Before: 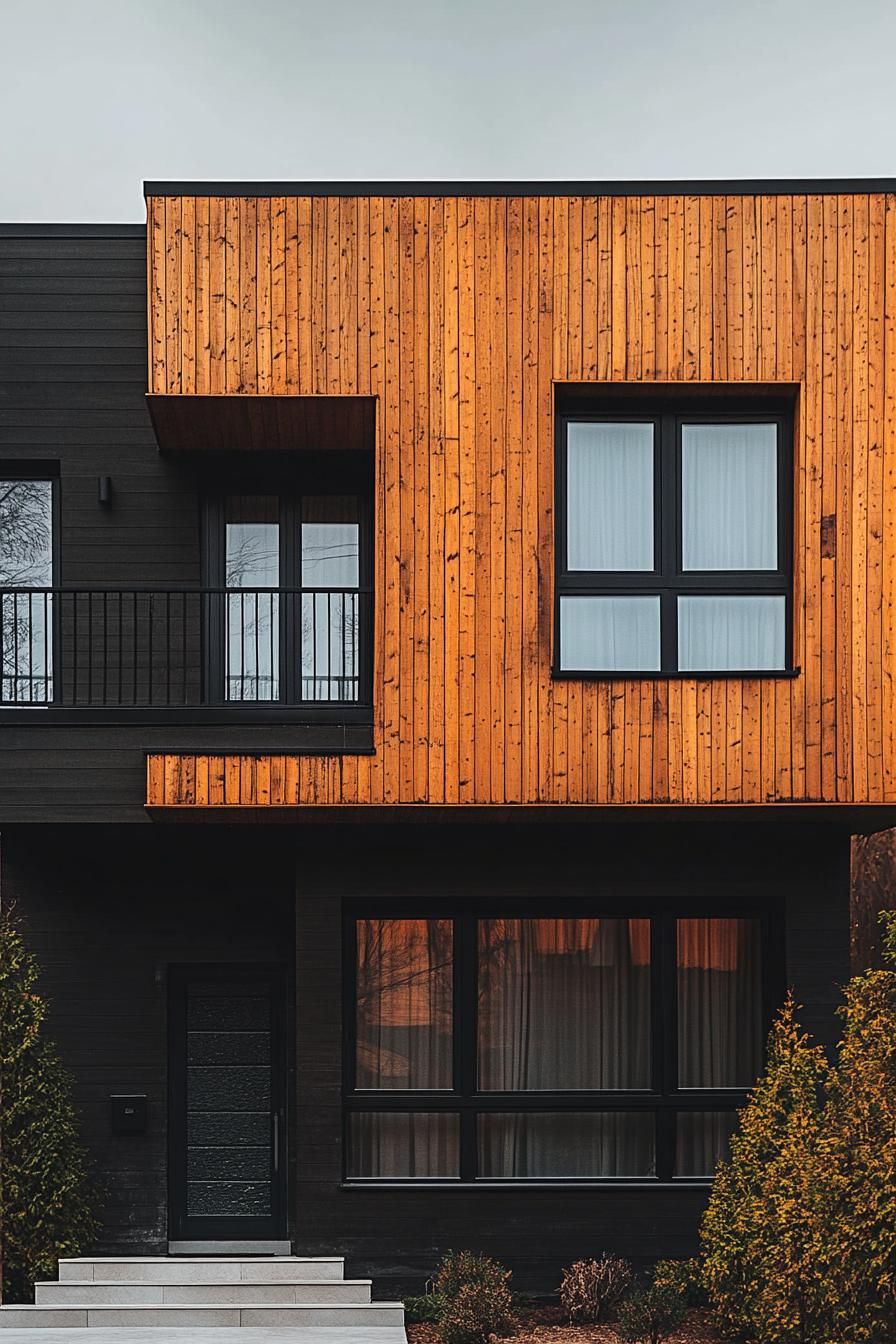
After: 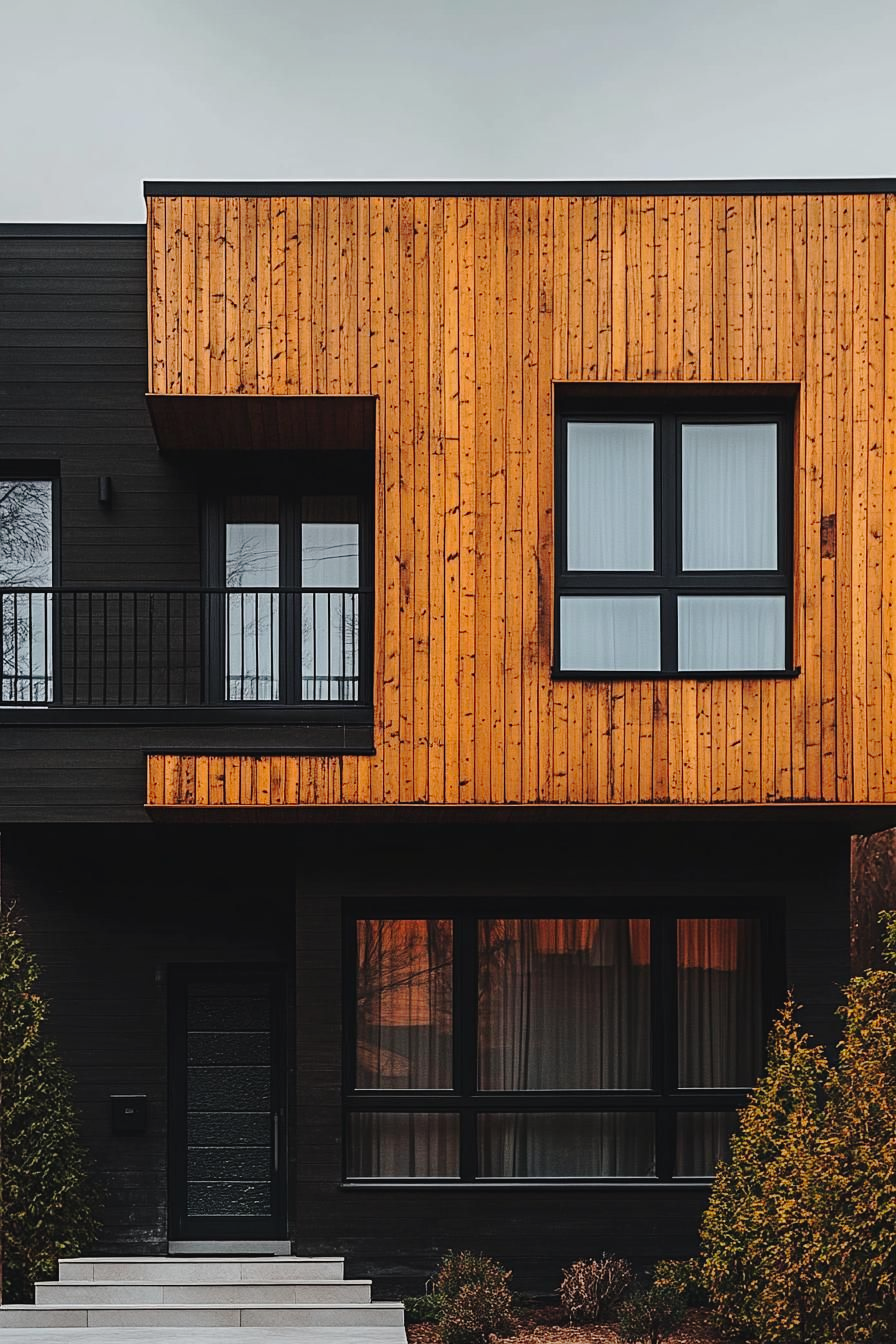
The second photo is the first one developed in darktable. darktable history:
tone curve: curves: ch0 [(0, 0.021) (0.049, 0.044) (0.157, 0.131) (0.365, 0.359) (0.499, 0.517) (0.675, 0.667) (0.856, 0.83) (1, 0.969)]; ch1 [(0, 0) (0.302, 0.309) (0.433, 0.443) (0.472, 0.47) (0.502, 0.503) (0.527, 0.516) (0.564, 0.557) (0.614, 0.645) (0.677, 0.722) (0.859, 0.889) (1, 1)]; ch2 [(0, 0) (0.33, 0.301) (0.447, 0.44) (0.487, 0.496) (0.502, 0.501) (0.535, 0.537) (0.565, 0.558) (0.608, 0.624) (1, 1)], preserve colors none
